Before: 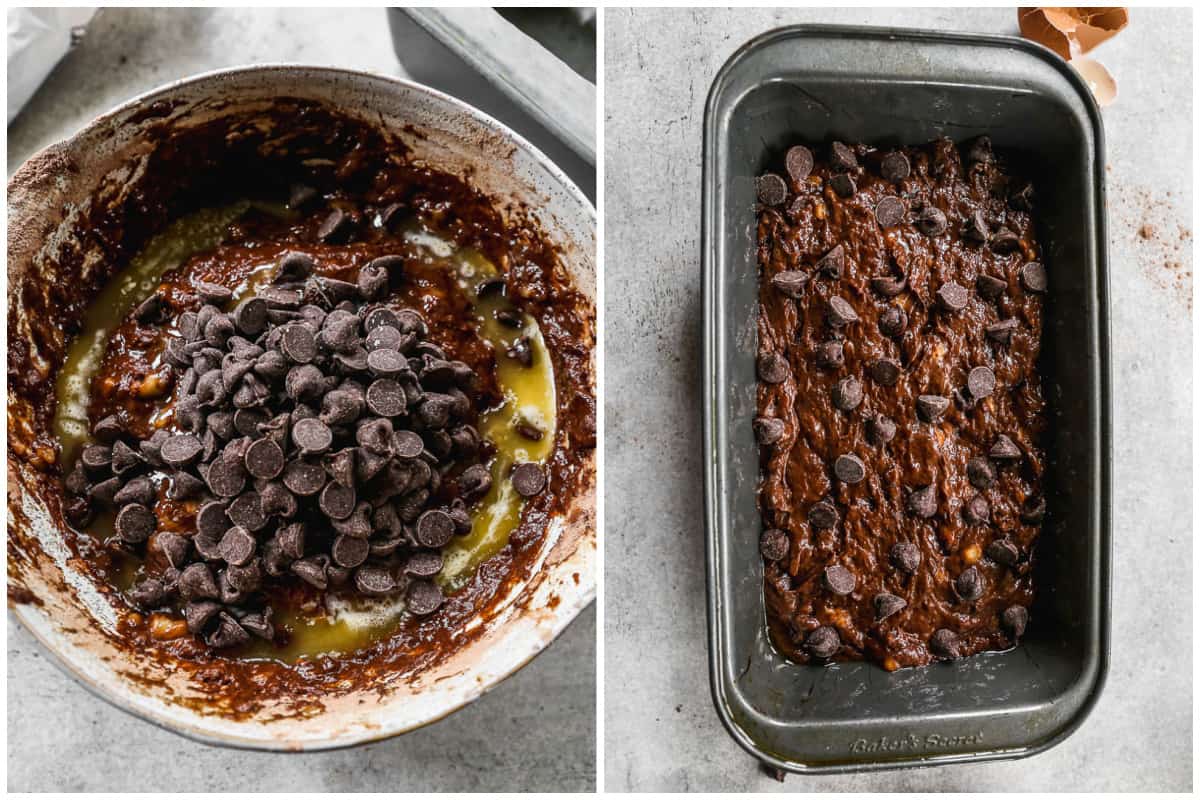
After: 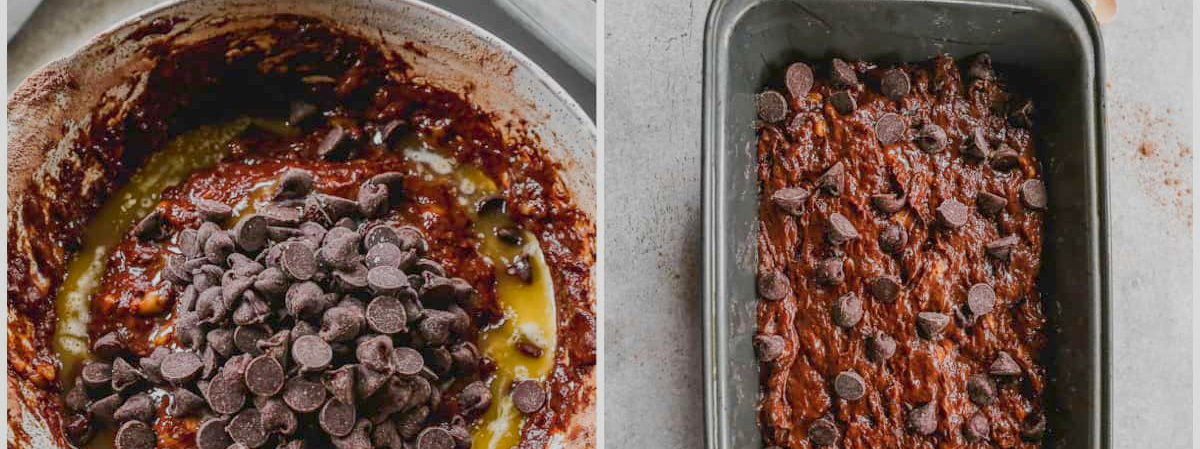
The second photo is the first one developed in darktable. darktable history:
color balance rgb: perceptual saturation grading › global saturation 1.949%, perceptual saturation grading › highlights -2.973%, perceptual saturation grading › mid-tones 3.34%, perceptual saturation grading › shadows 7.614%, hue shift -4.89°, perceptual brilliance grading › mid-tones 9.83%, perceptual brilliance grading › shadows 14.785%, contrast -20.821%
crop and rotate: top 10.484%, bottom 33.389%
